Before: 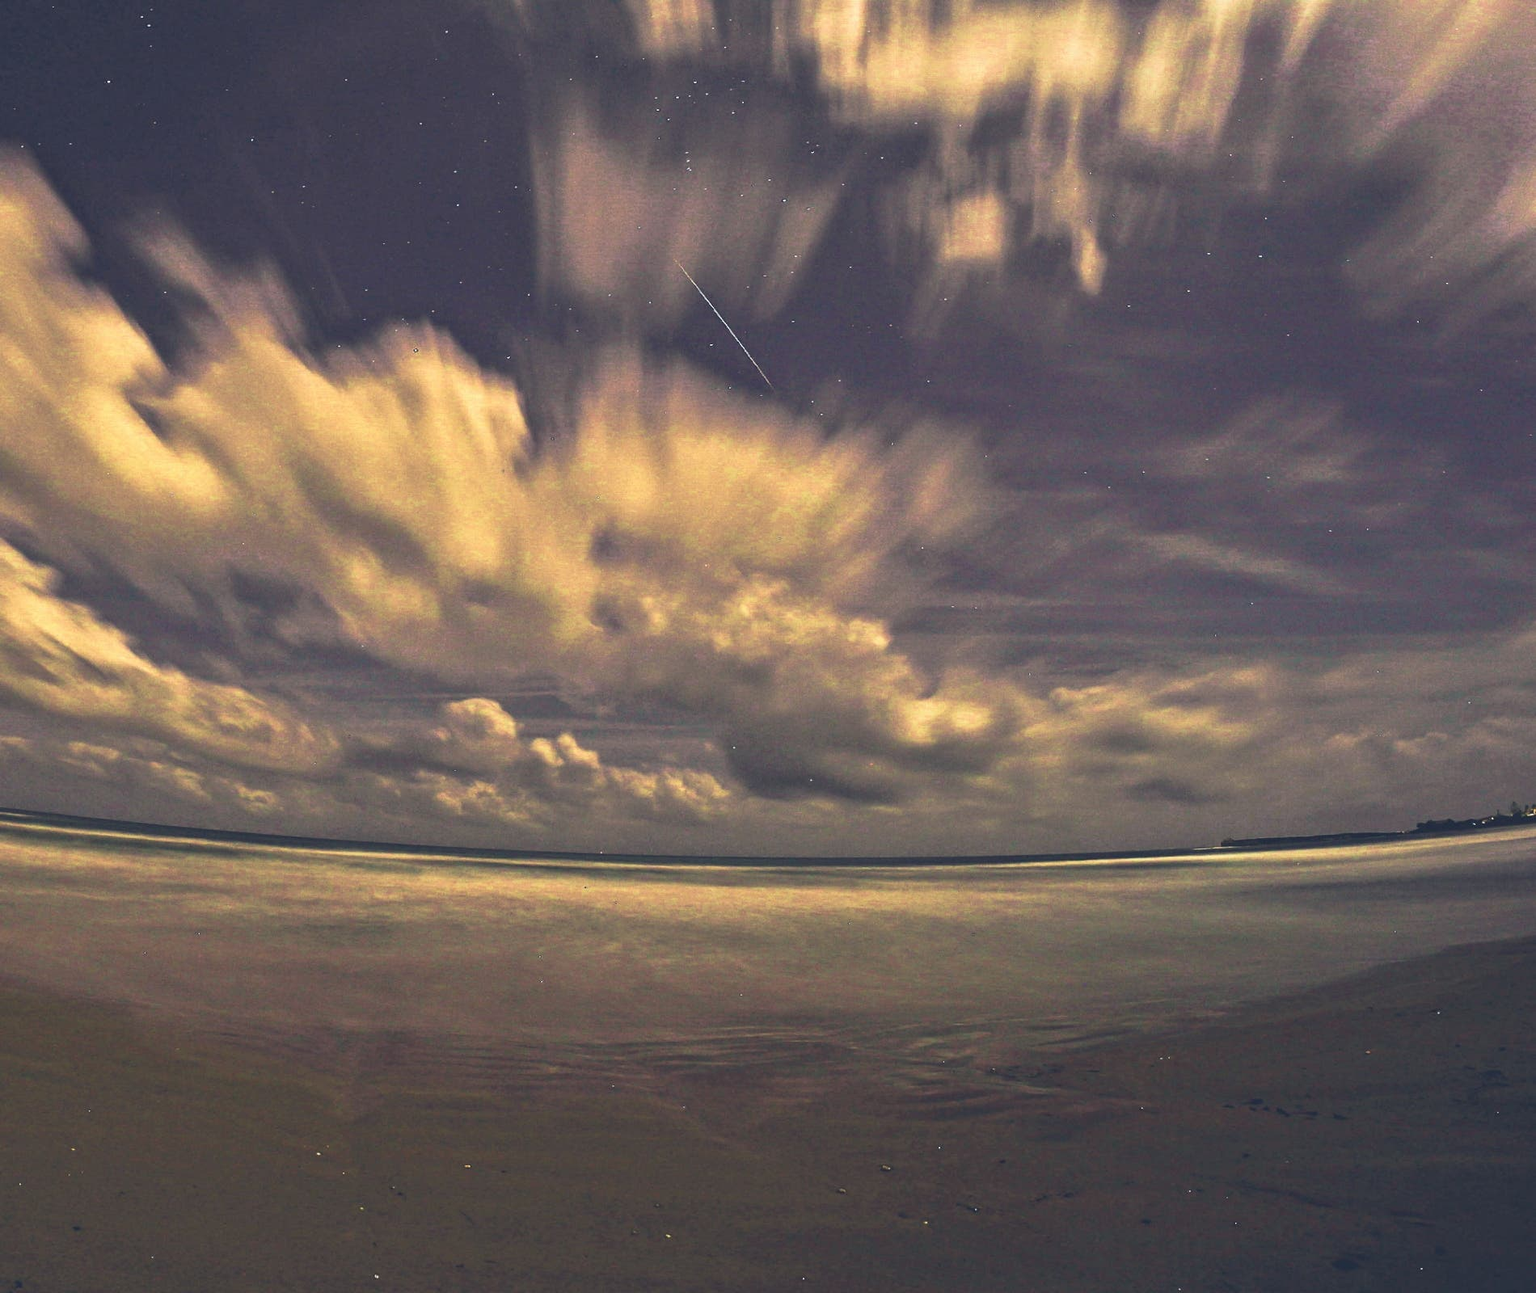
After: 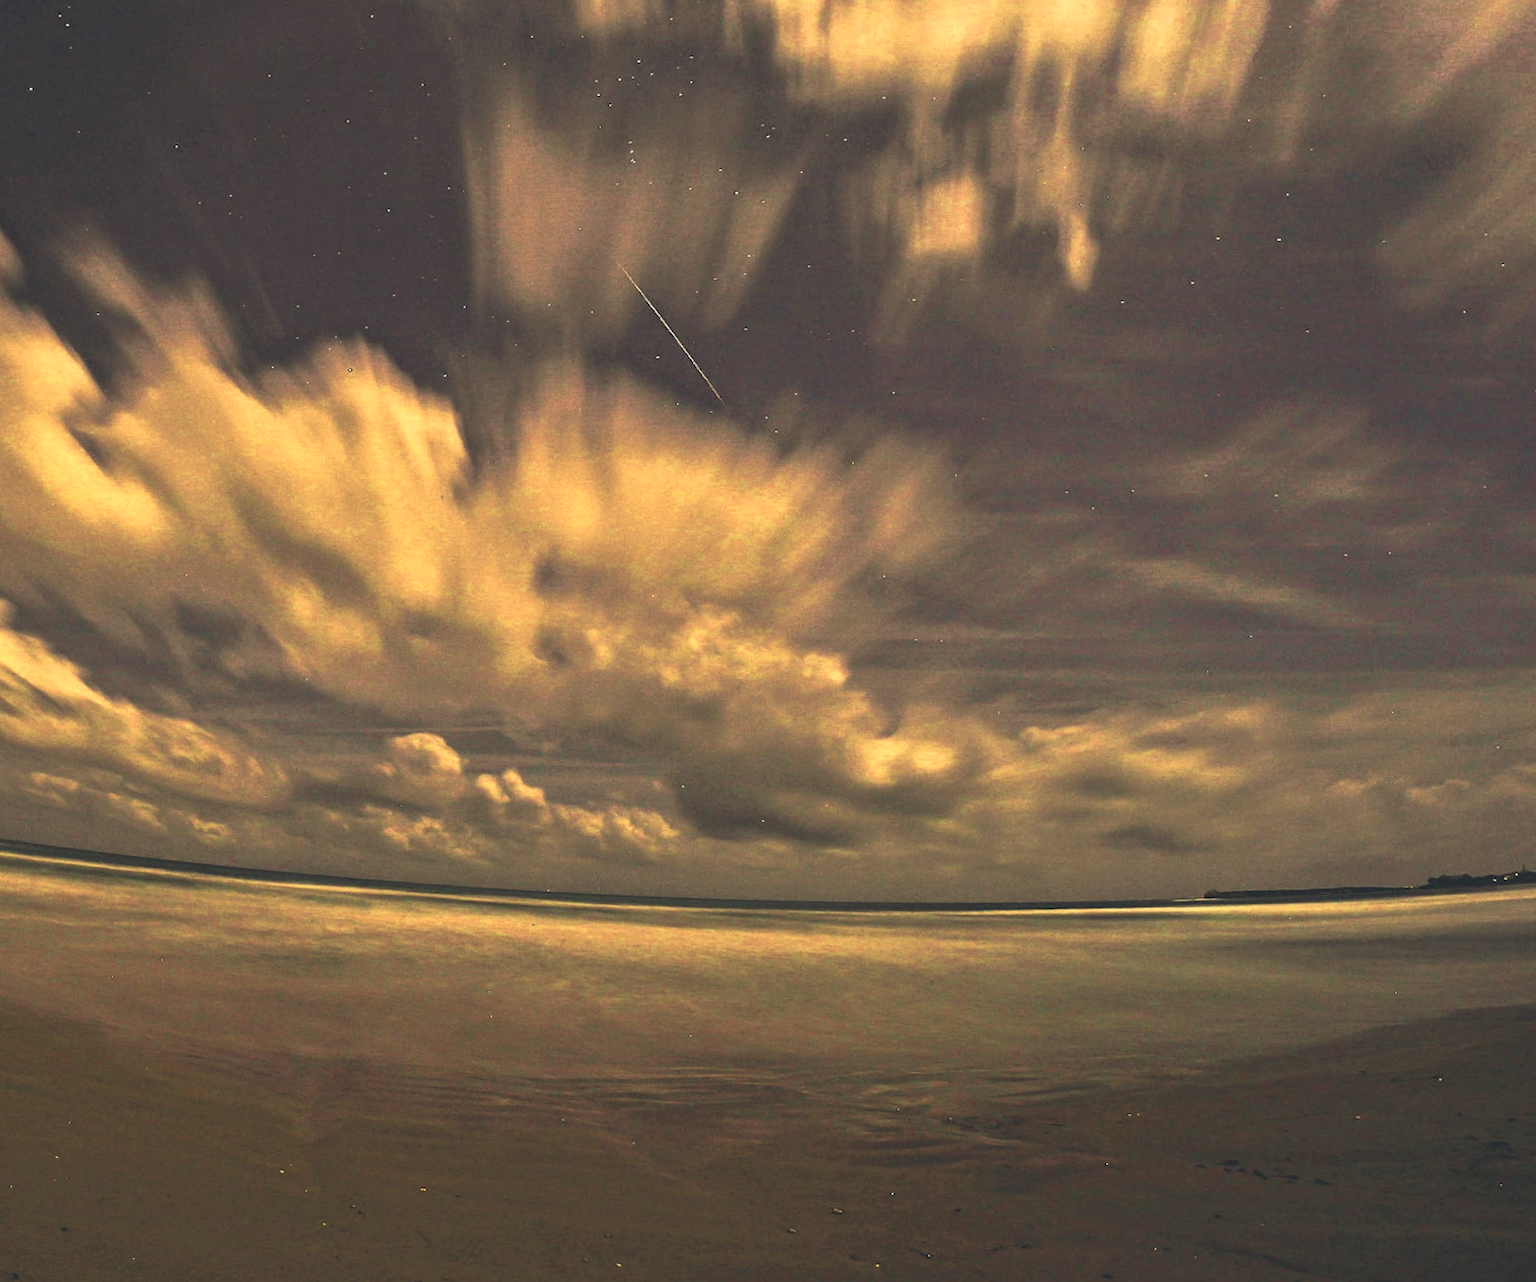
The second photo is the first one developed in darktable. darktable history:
white balance: red 1.08, blue 0.791
contrast brightness saturation: saturation -0.05
rotate and perspective: rotation 0.062°, lens shift (vertical) 0.115, lens shift (horizontal) -0.133, crop left 0.047, crop right 0.94, crop top 0.061, crop bottom 0.94
